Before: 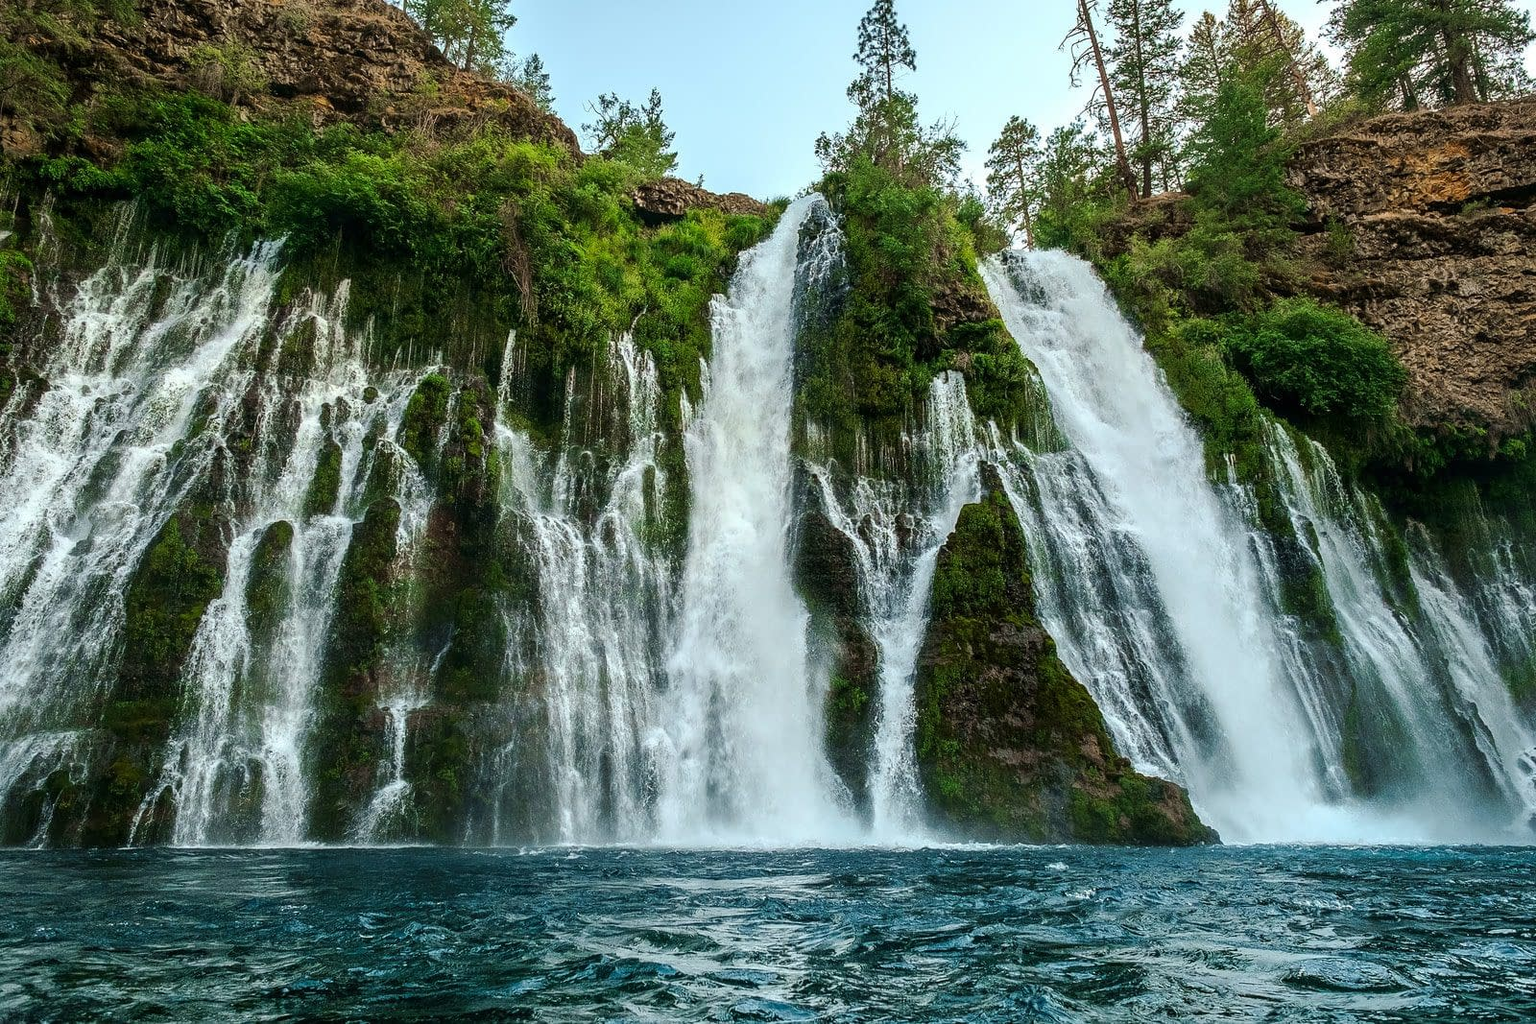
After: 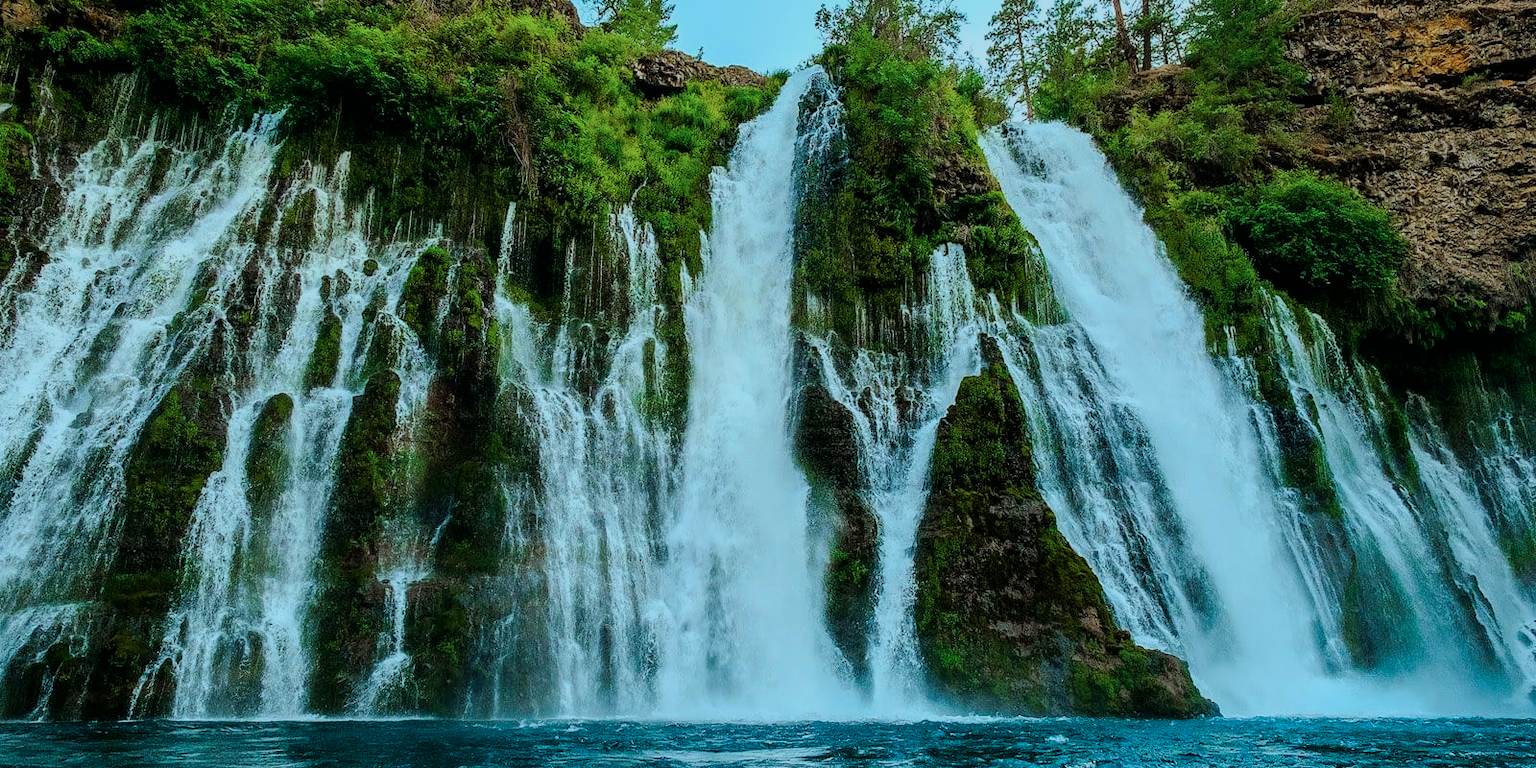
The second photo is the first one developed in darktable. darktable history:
color balance rgb: linear chroma grading › global chroma 33.4%
filmic rgb: black relative exposure -7.65 EV, white relative exposure 4.56 EV, hardness 3.61
color correction: highlights a* -11.71, highlights b* -15.58
crop and rotate: top 12.5%, bottom 12.5%
